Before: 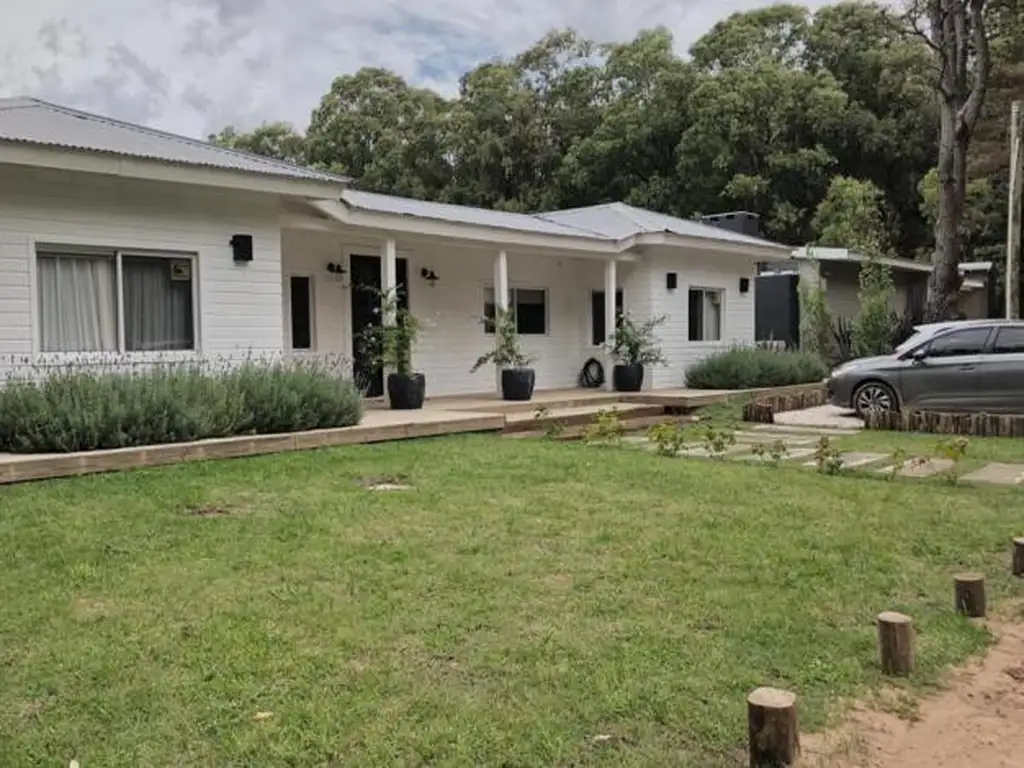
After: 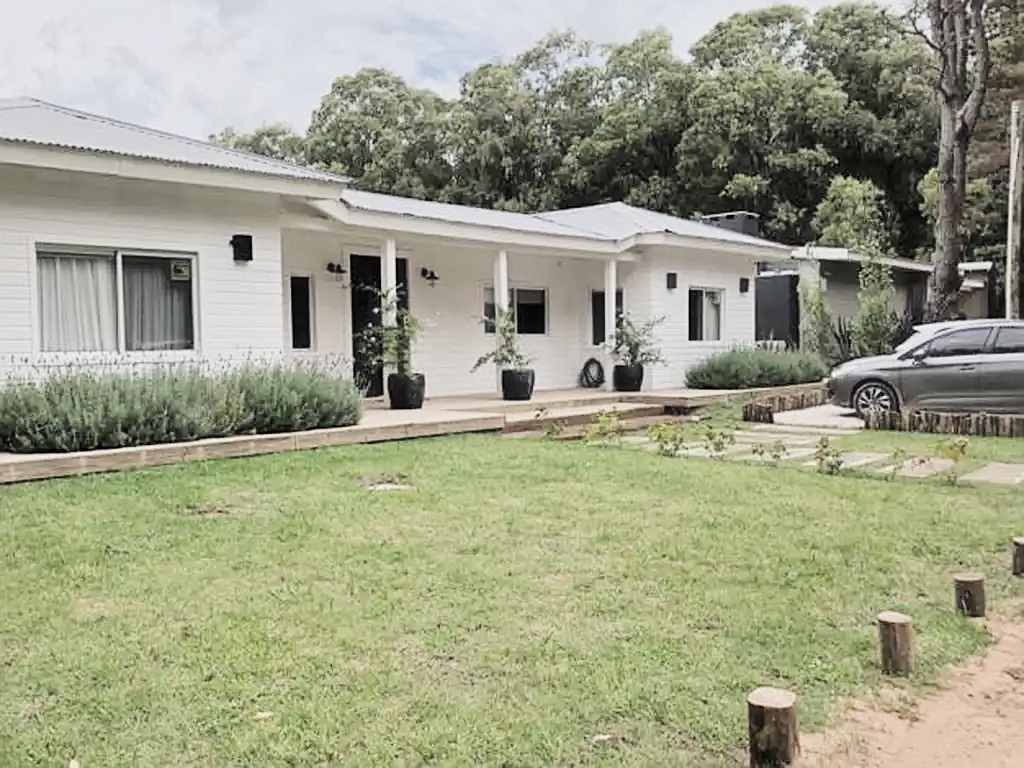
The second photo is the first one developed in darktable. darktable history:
exposure: black level correction 0, exposure 1.1 EV, compensate exposure bias true, compensate highlight preservation false
sharpen: on, module defaults
contrast brightness saturation: contrast 0.11, saturation -0.17
haze removal: strength -0.1, adaptive false
filmic rgb: black relative exposure -7.65 EV, white relative exposure 4.56 EV, hardness 3.61
